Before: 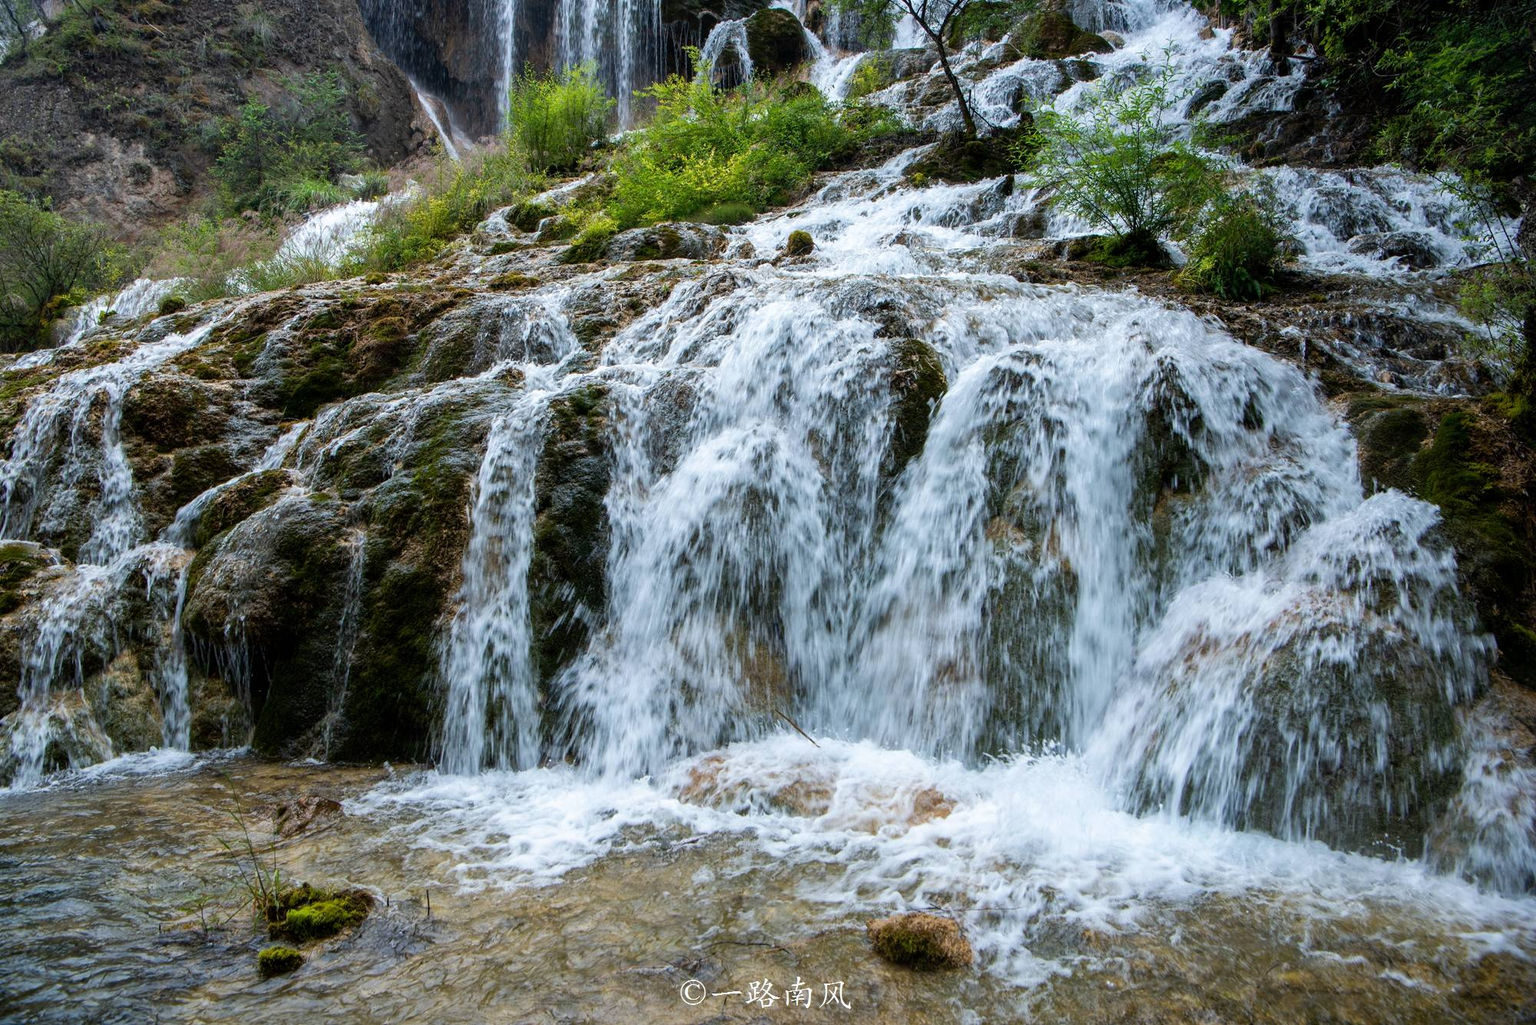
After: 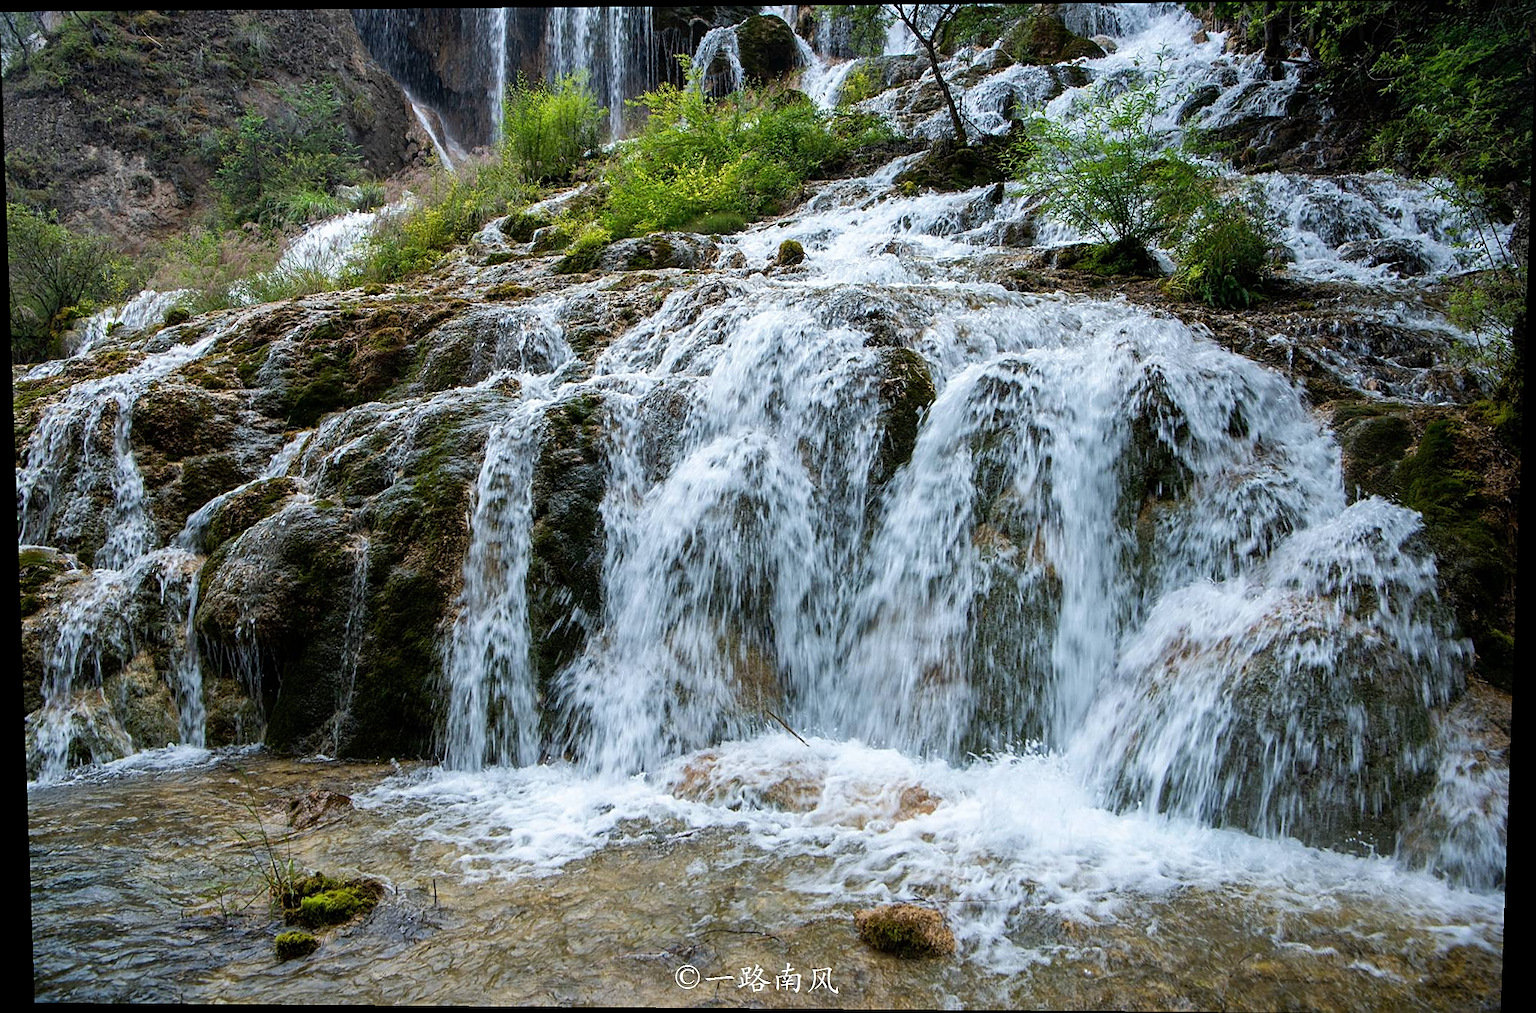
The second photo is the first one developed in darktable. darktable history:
sharpen: on, module defaults
rotate and perspective: lens shift (vertical) 0.048, lens shift (horizontal) -0.024, automatic cropping off
